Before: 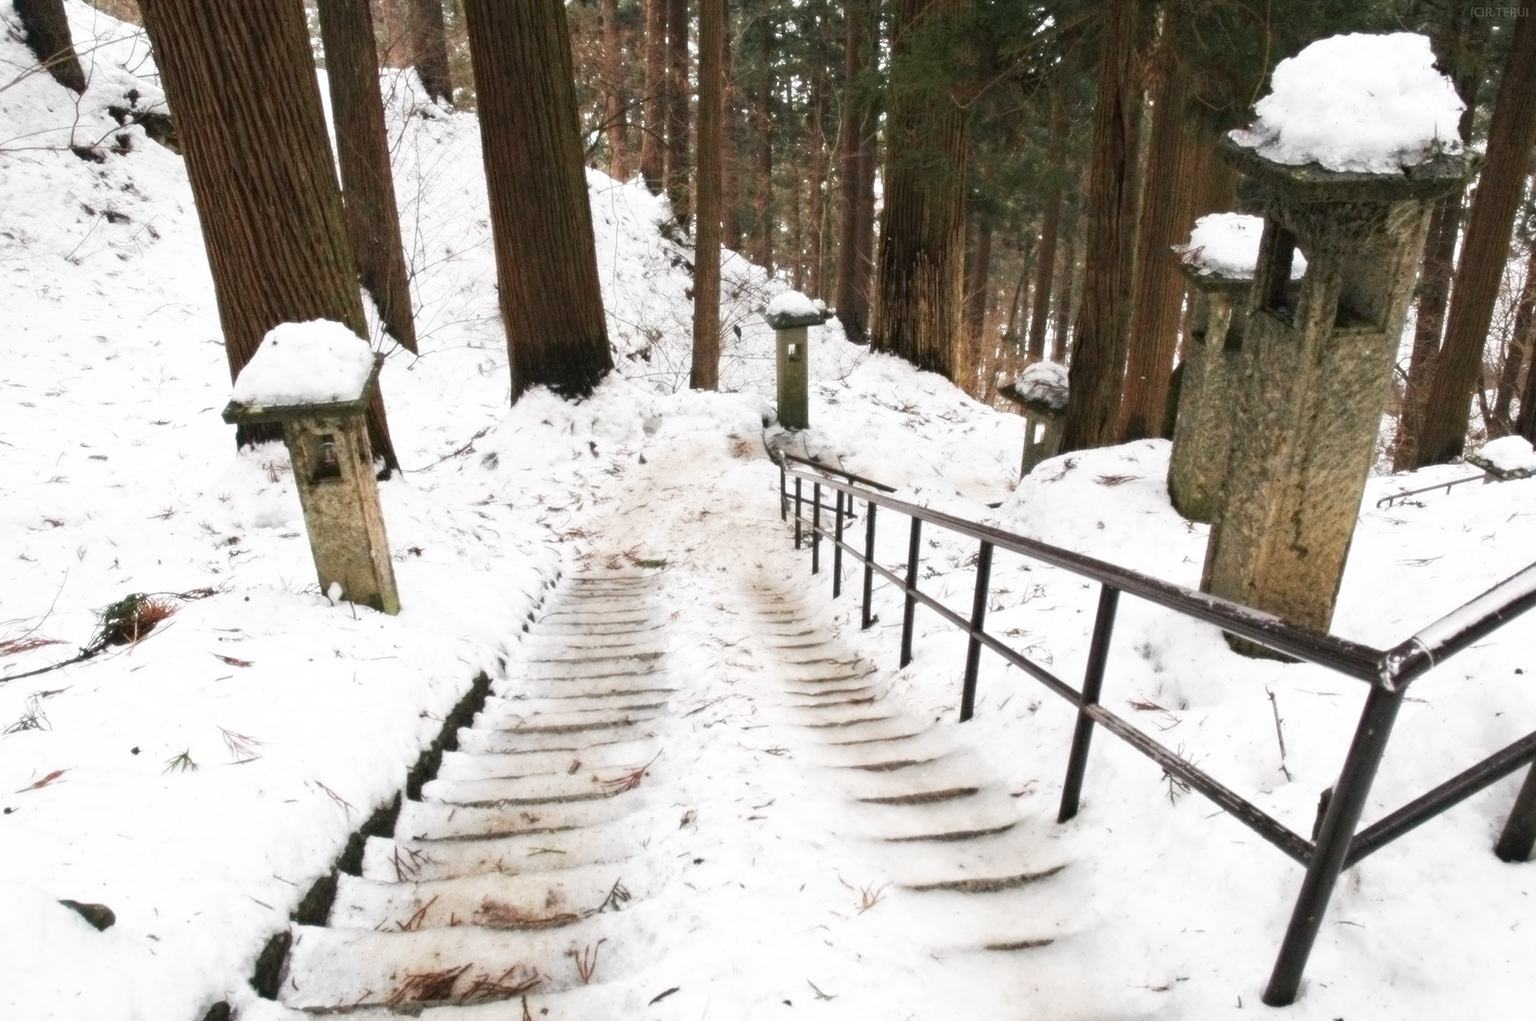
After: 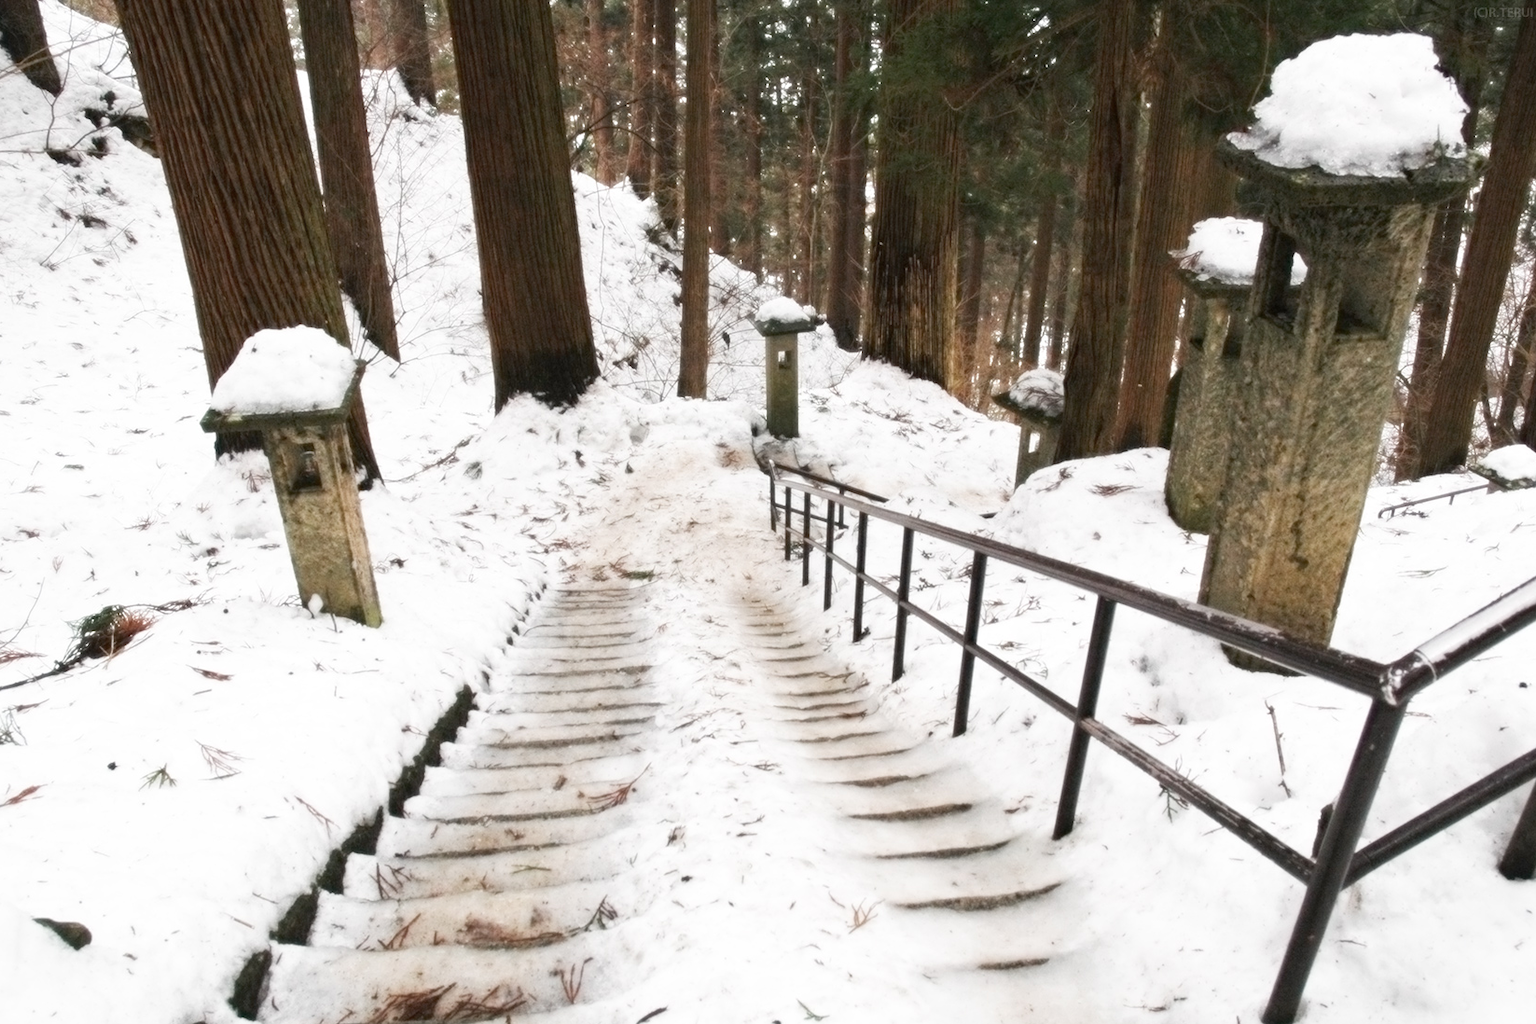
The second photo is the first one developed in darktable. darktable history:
crop: left 1.681%, right 0.282%, bottom 1.643%
